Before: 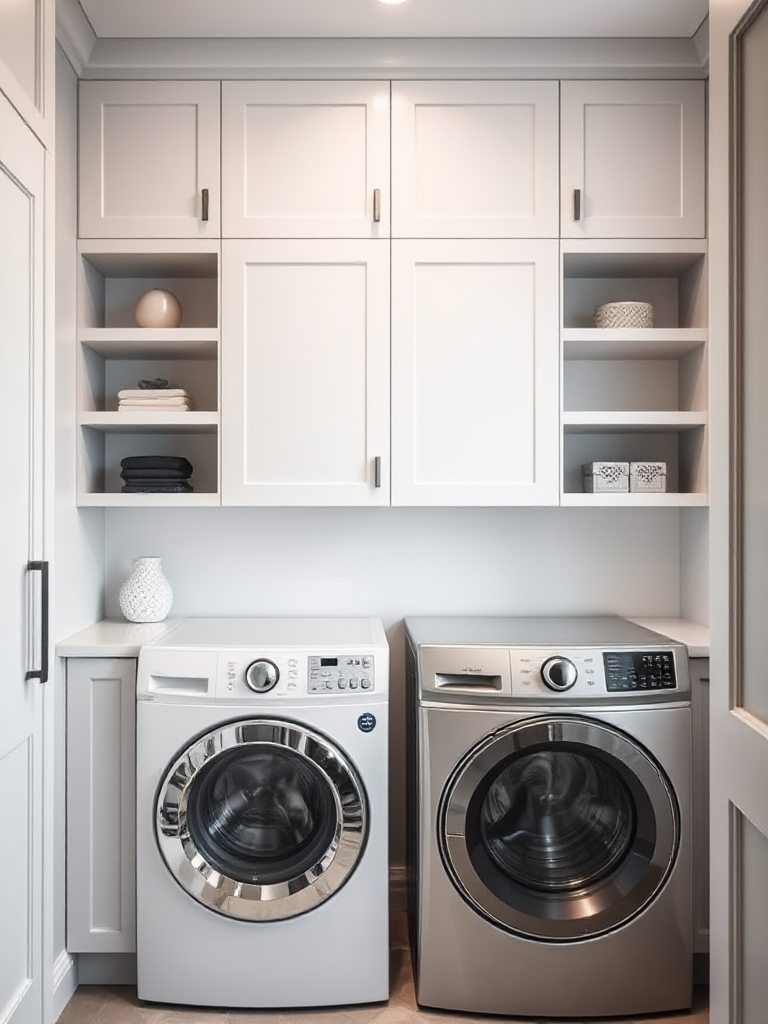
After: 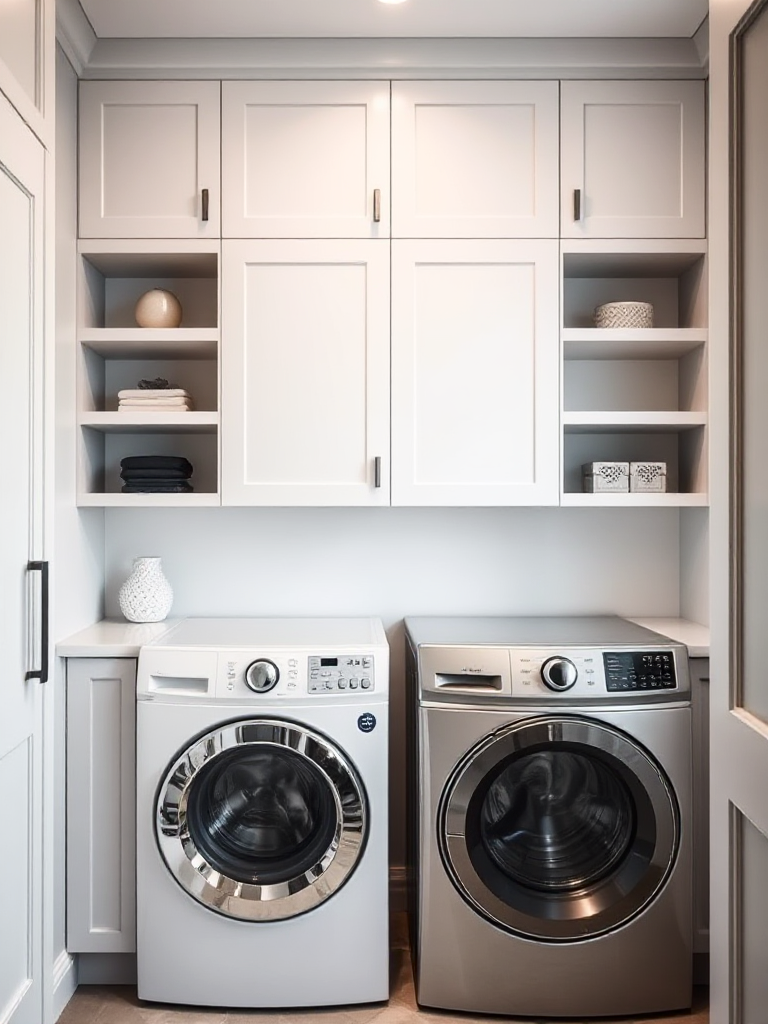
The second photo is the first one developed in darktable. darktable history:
contrast brightness saturation: contrast 0.128, brightness -0.046, saturation 0.15
